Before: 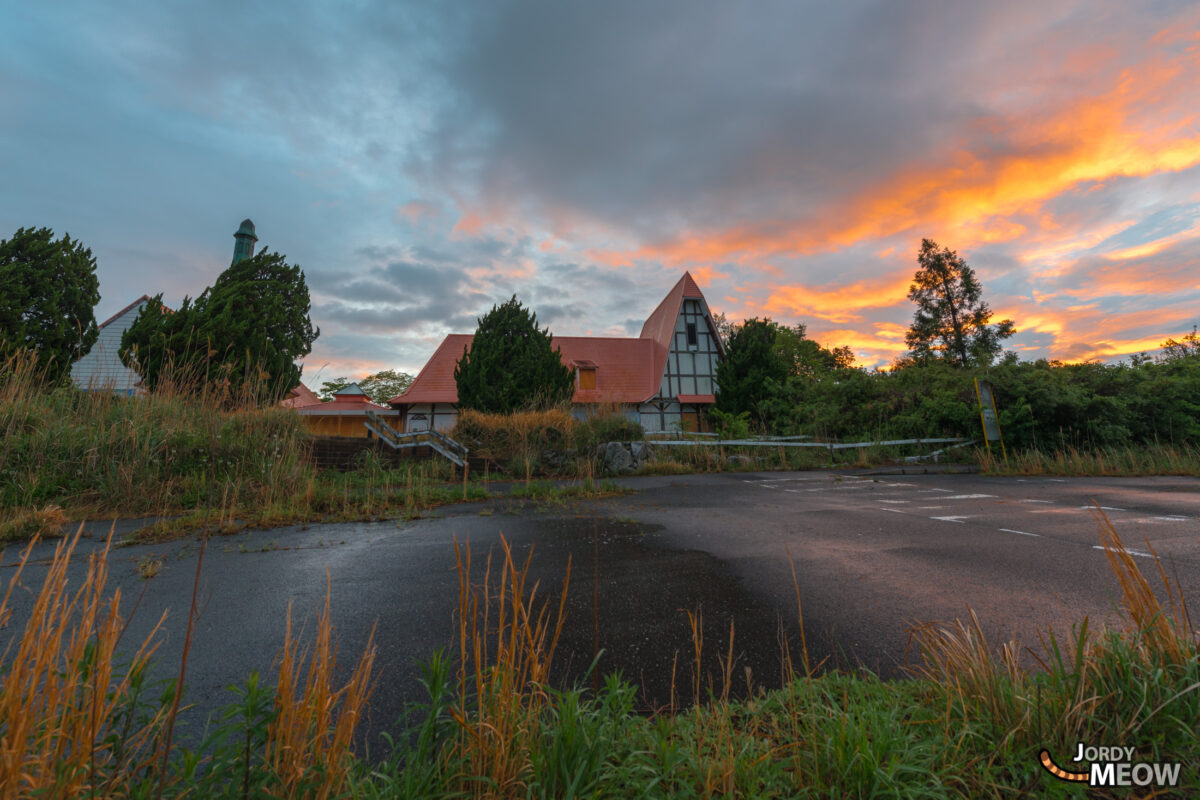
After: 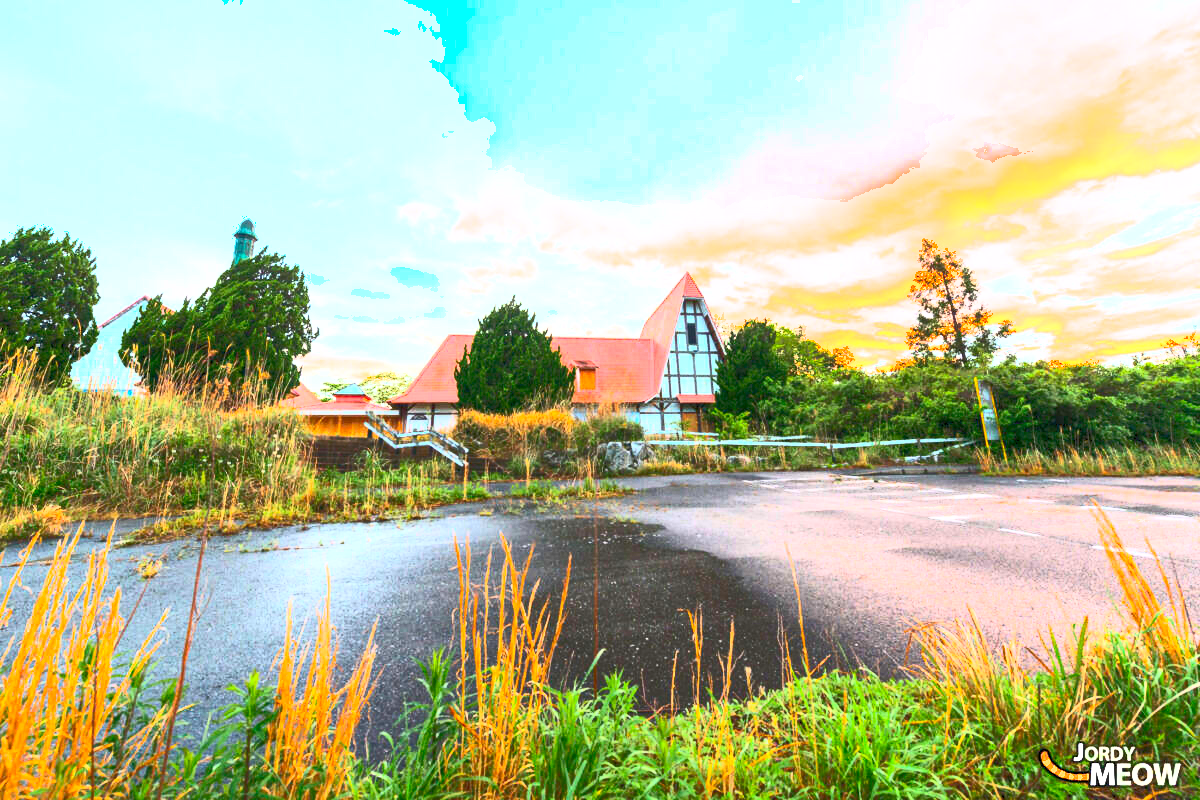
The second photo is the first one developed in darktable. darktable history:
contrast brightness saturation: contrast 0.83, brightness 0.59, saturation 0.59
exposure: black level correction 0.001, exposure 2 EV, compensate highlight preservation false
shadows and highlights: on, module defaults
